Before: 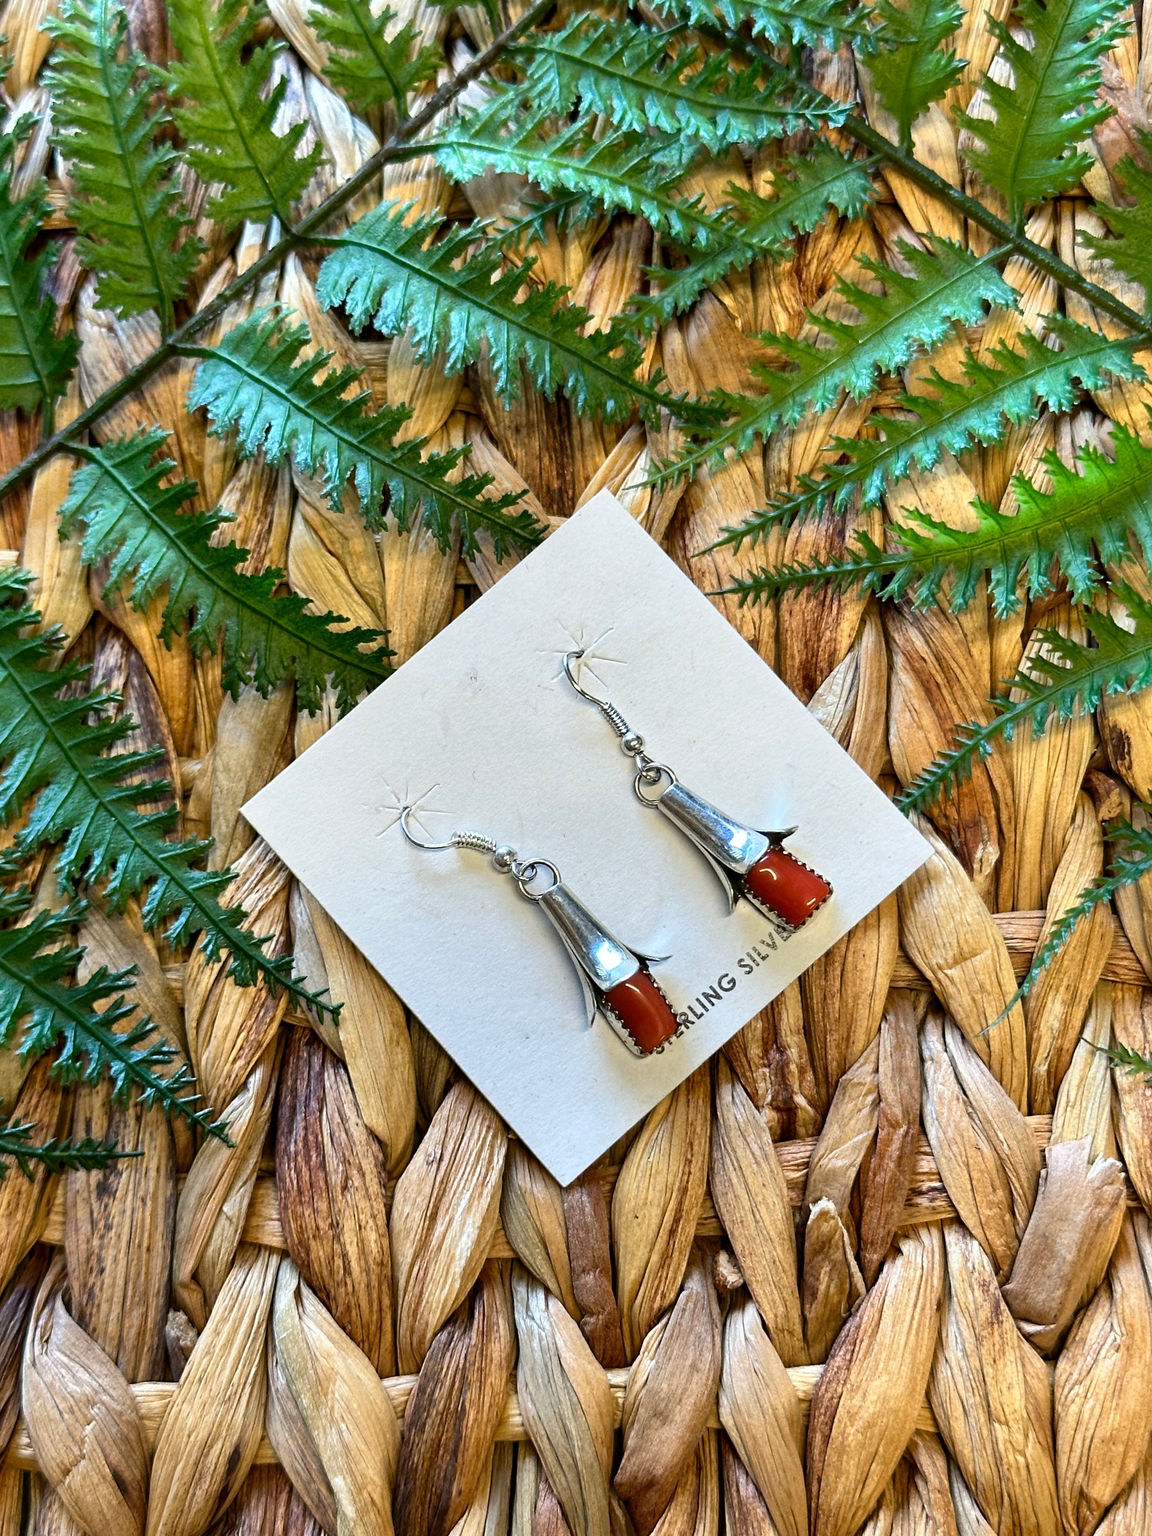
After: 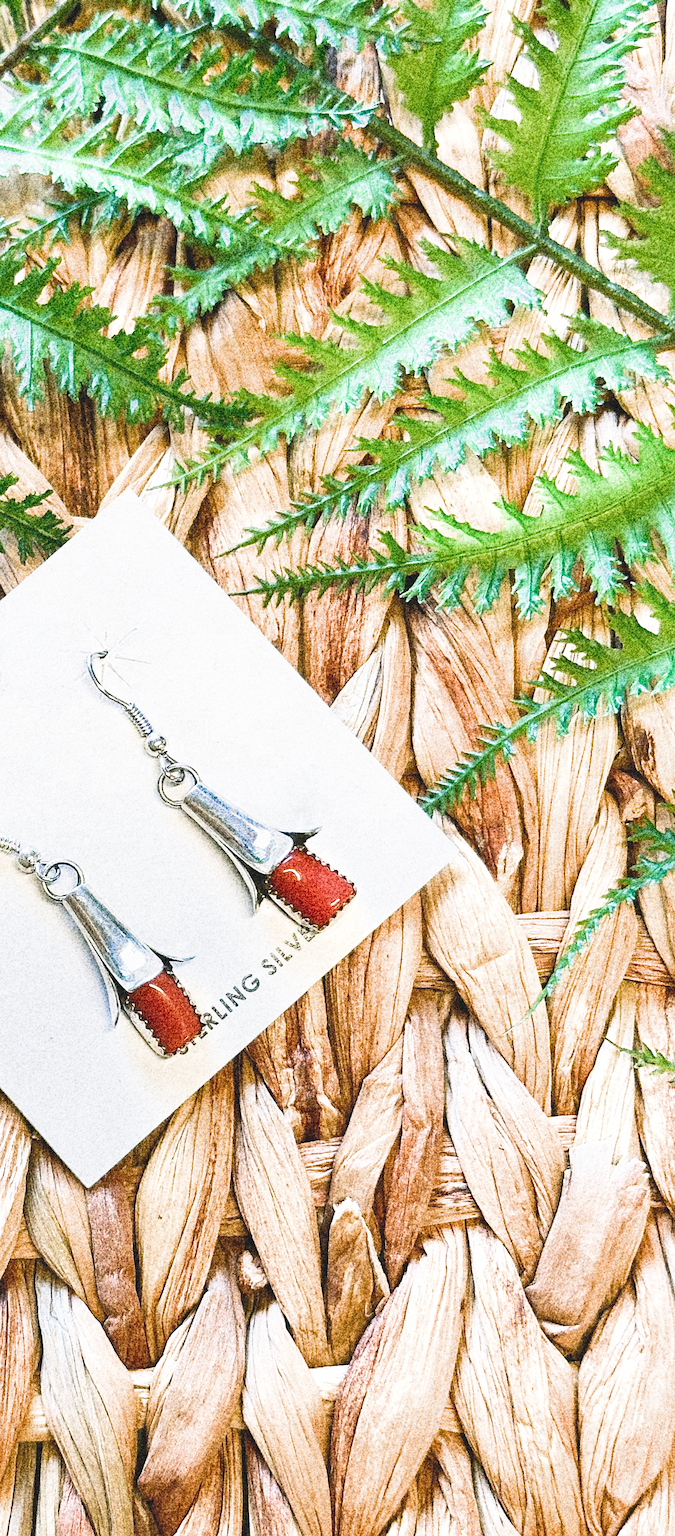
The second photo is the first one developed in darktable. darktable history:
sharpen: on, module defaults
color balance rgb: shadows lift › chroma 2%, shadows lift › hue 135.47°, highlights gain › chroma 2%, highlights gain › hue 291.01°, global offset › luminance 0.5%, perceptual saturation grading › global saturation -10.8%, perceptual saturation grading › highlights -26.83%, perceptual saturation grading › shadows 21.25%, perceptual brilliance grading › highlights 17.77%, perceptual brilliance grading › mid-tones 31.71%, perceptual brilliance grading › shadows -31.01%, global vibrance 24.91%
grain: coarseness 30.02 ISO, strength 100%
crop: left 41.402%
filmic rgb: middle gray luminance 4.29%, black relative exposure -13 EV, white relative exposure 5 EV, threshold 6 EV, target black luminance 0%, hardness 5.19, latitude 59.69%, contrast 0.767, highlights saturation mix 5%, shadows ↔ highlights balance 25.95%, add noise in highlights 0, color science v3 (2019), use custom middle-gray values true, iterations of high-quality reconstruction 0, contrast in highlights soft, enable highlight reconstruction true
